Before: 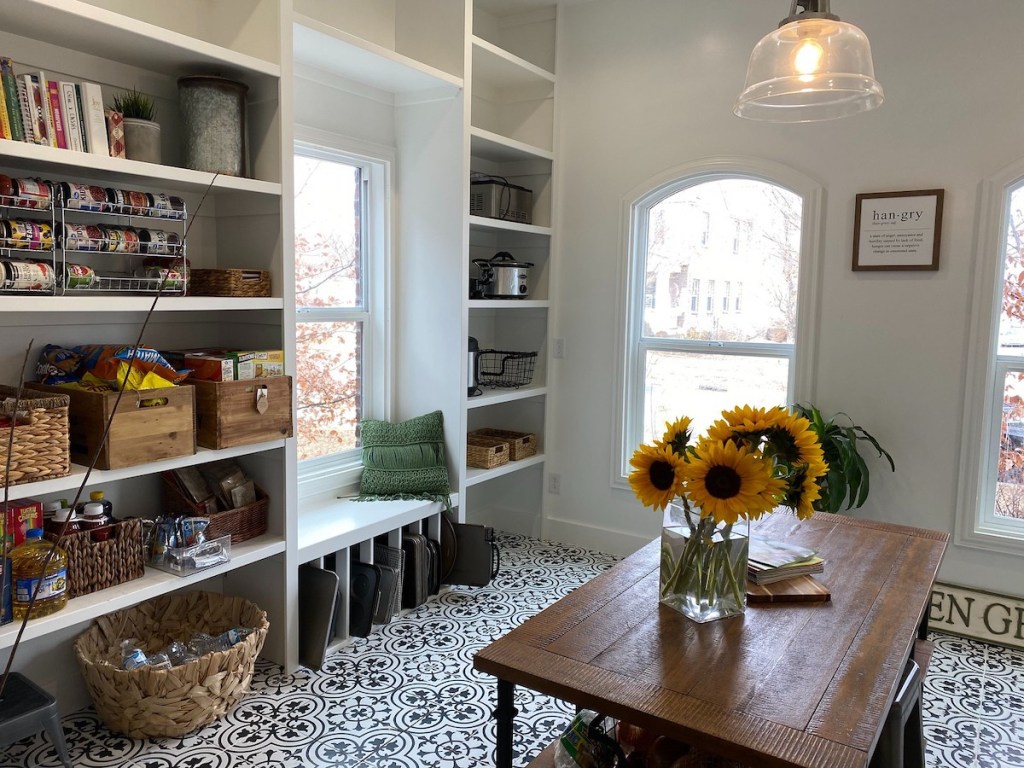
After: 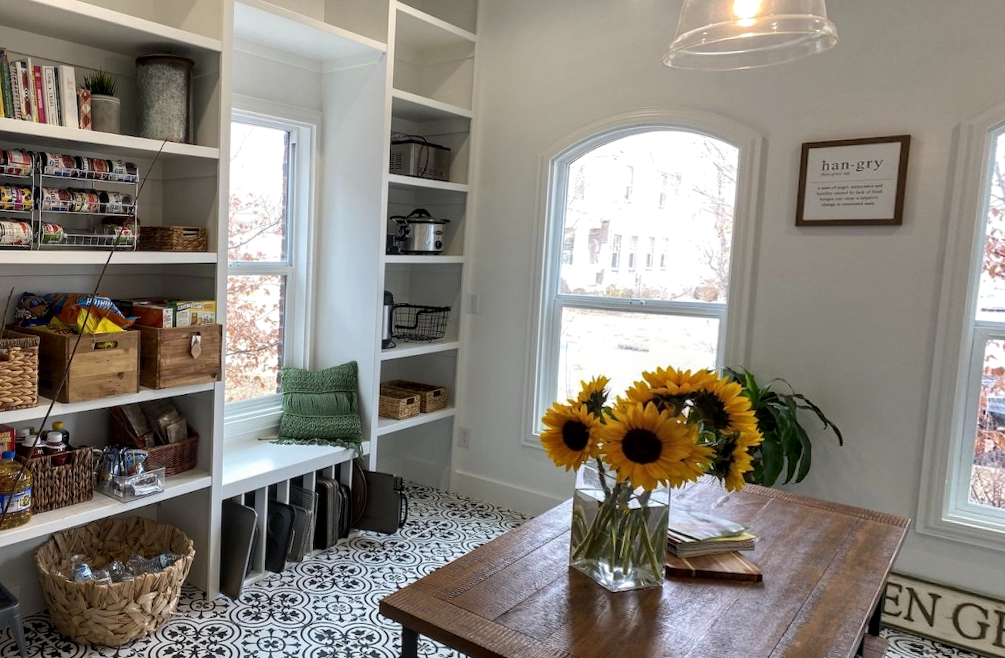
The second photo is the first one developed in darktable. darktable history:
rotate and perspective: rotation 1.69°, lens shift (vertical) -0.023, lens shift (horizontal) -0.291, crop left 0.025, crop right 0.988, crop top 0.092, crop bottom 0.842
local contrast: on, module defaults
